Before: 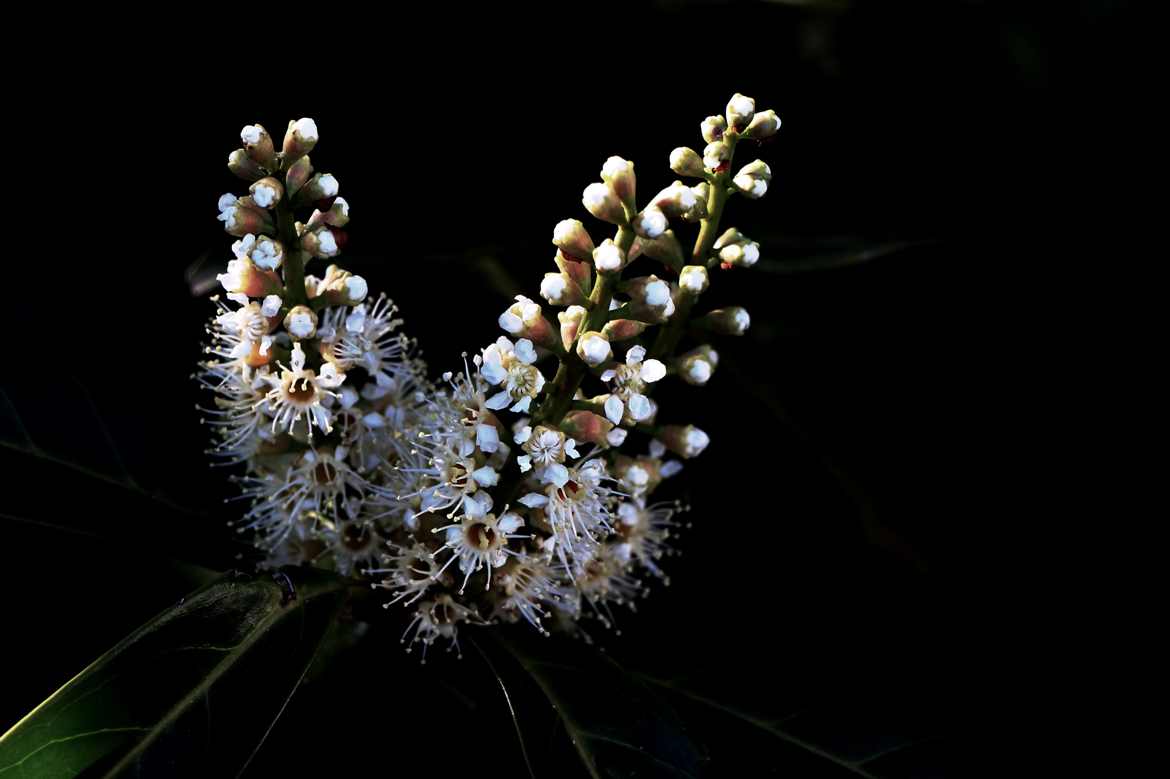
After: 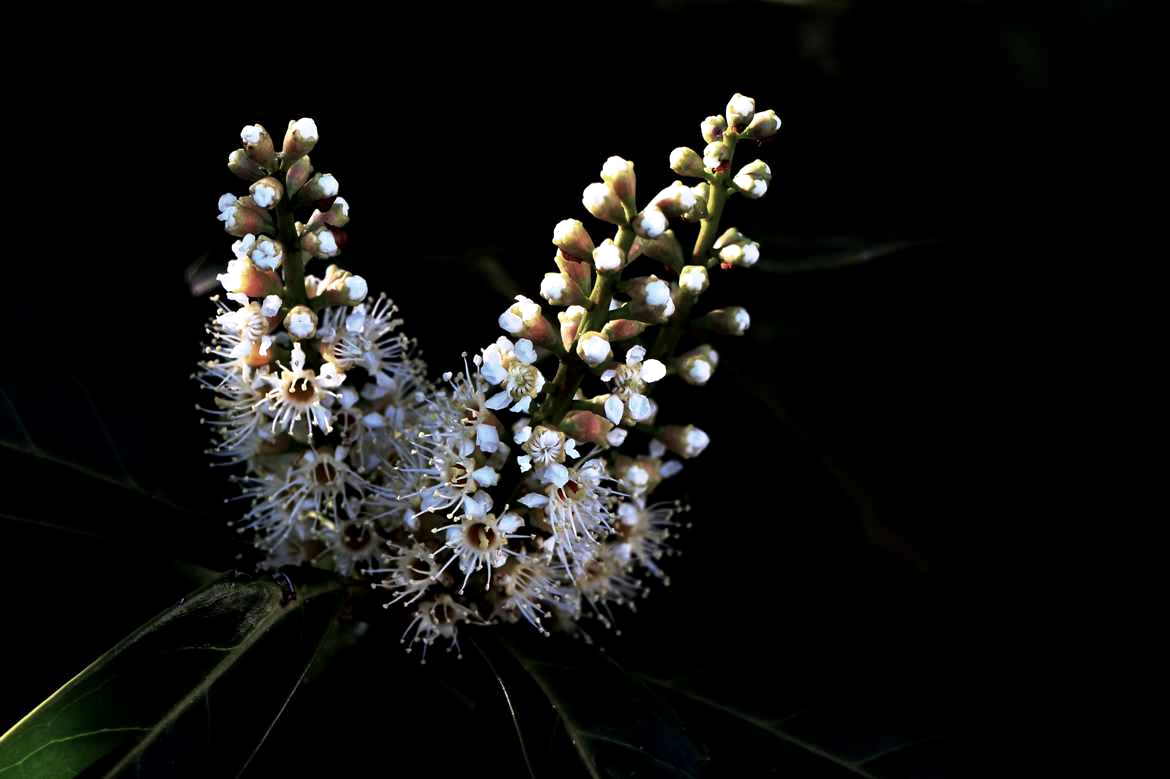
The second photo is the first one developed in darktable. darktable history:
levels: levels [0, 0.476, 0.951]
local contrast: mode bilateral grid, contrast 20, coarseness 50, detail 132%, midtone range 0.2
